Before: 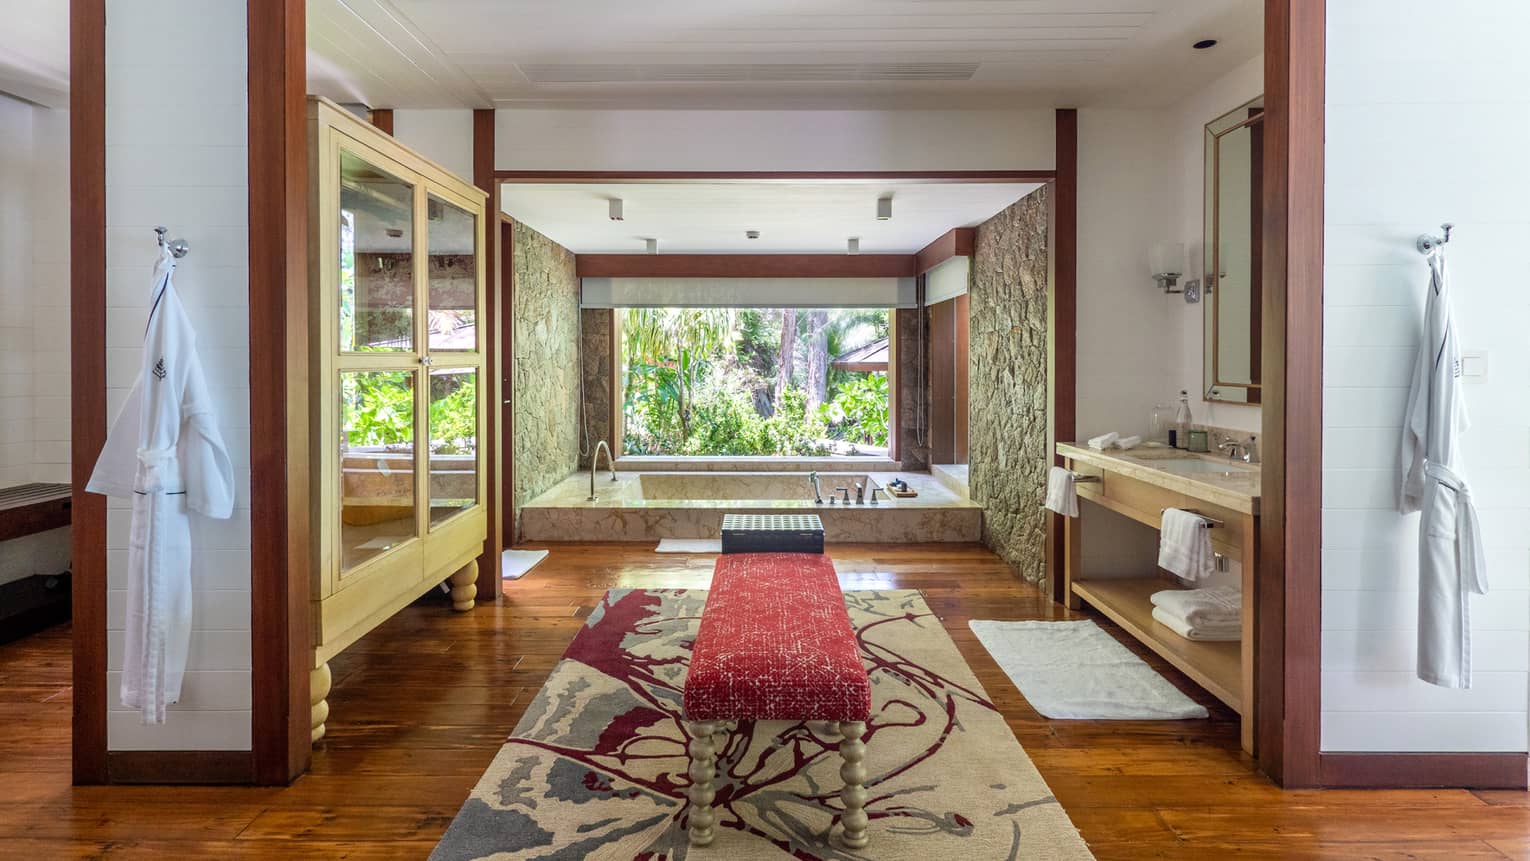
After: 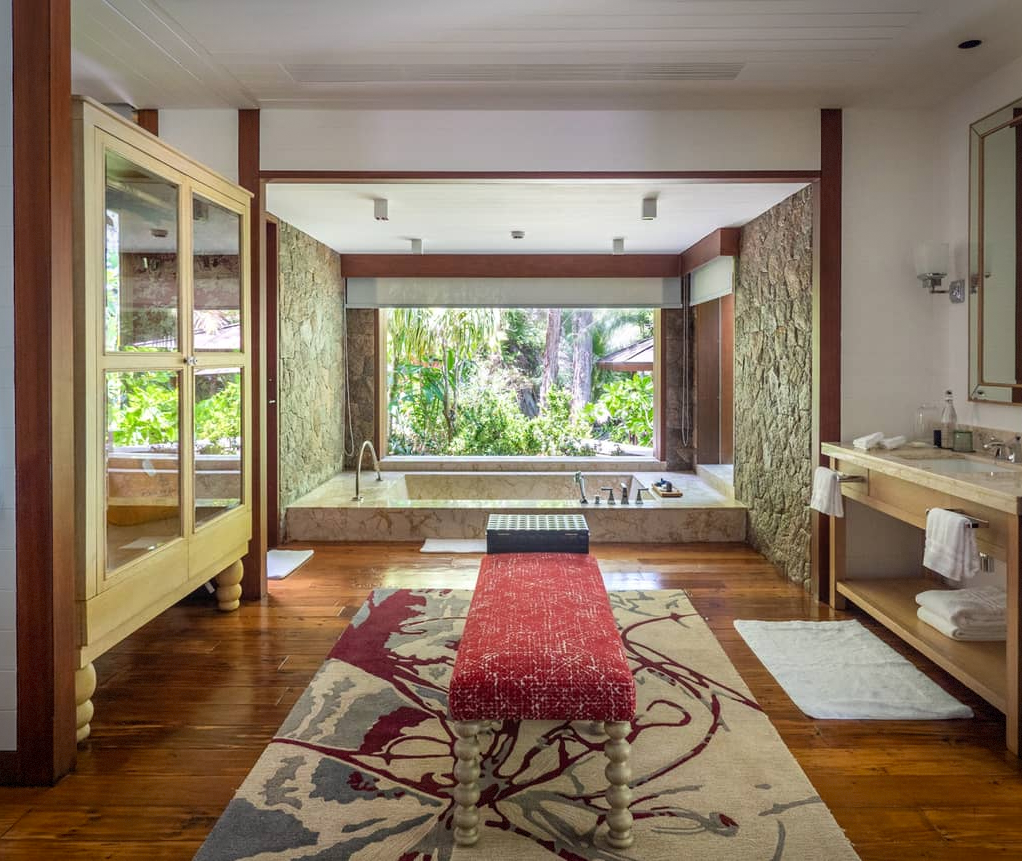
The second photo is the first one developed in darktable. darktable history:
crop: left 15.373%, right 17.772%
vignetting: saturation 0.043, automatic ratio true, dithering 8-bit output, unbound false
